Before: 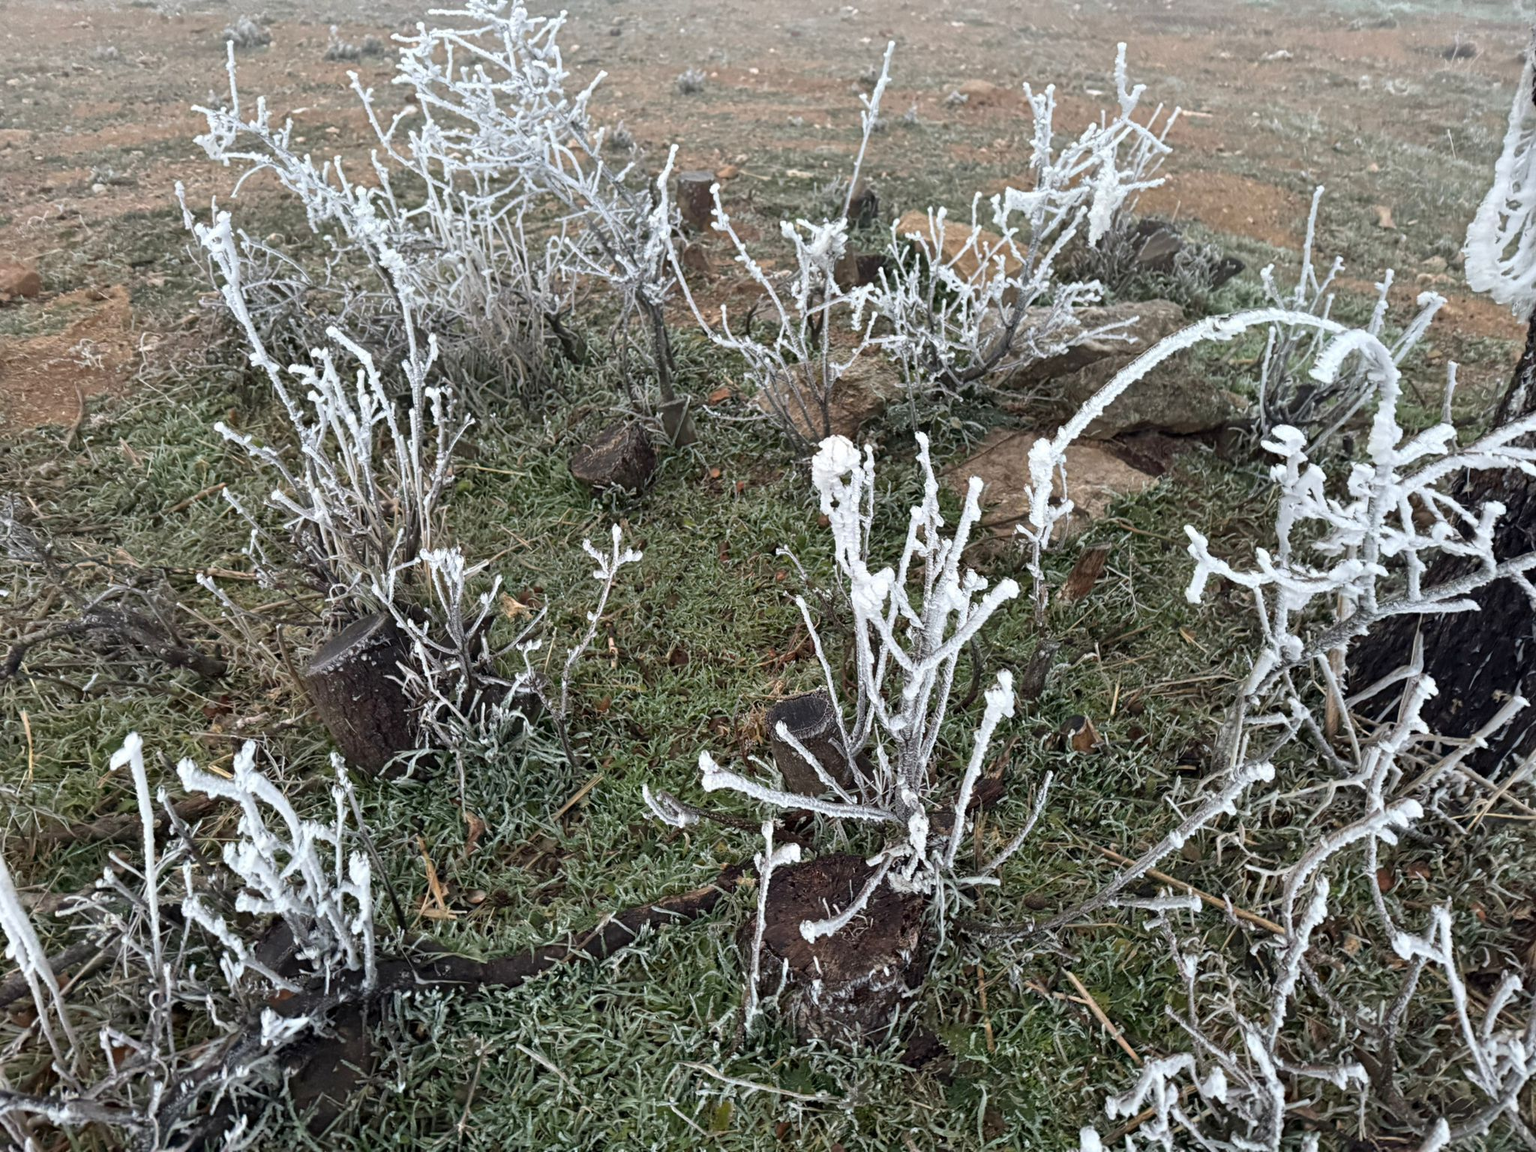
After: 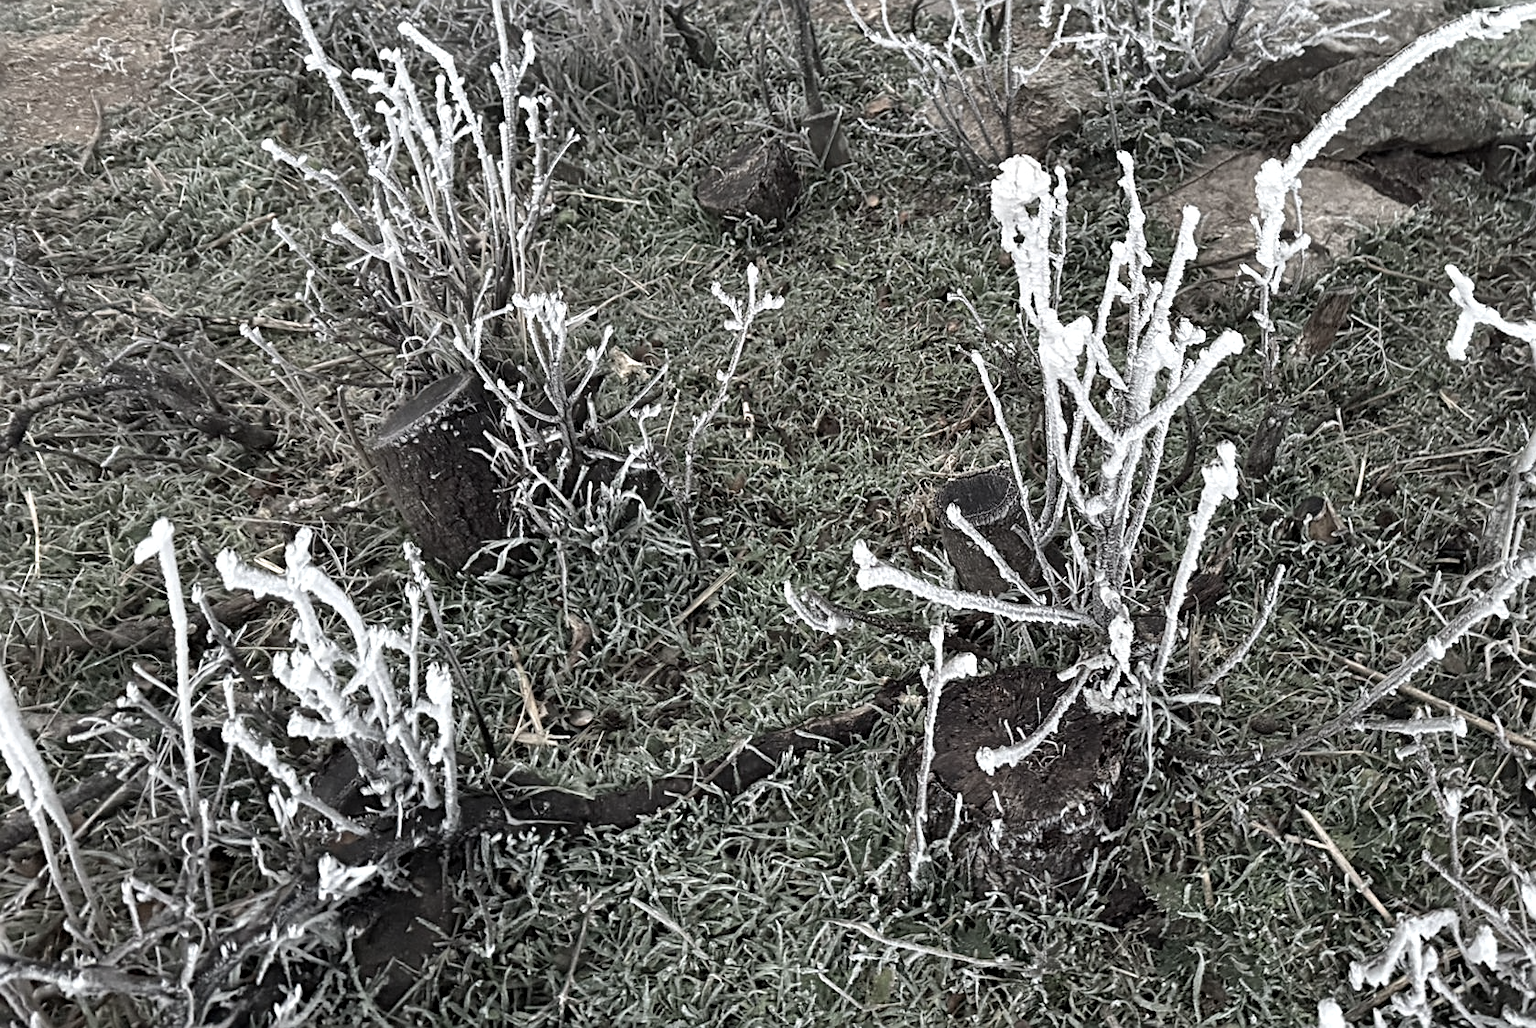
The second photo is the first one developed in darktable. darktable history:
crop: top 26.759%, right 18.06%
color zones: curves: ch0 [(0.25, 0.667) (0.758, 0.368)]; ch1 [(0.215, 0.245) (0.761, 0.373)]; ch2 [(0.247, 0.554) (0.761, 0.436)], mix 20.41%
sharpen: on, module defaults
shadows and highlights: shadows 20.42, highlights -19.63, soften with gaussian
